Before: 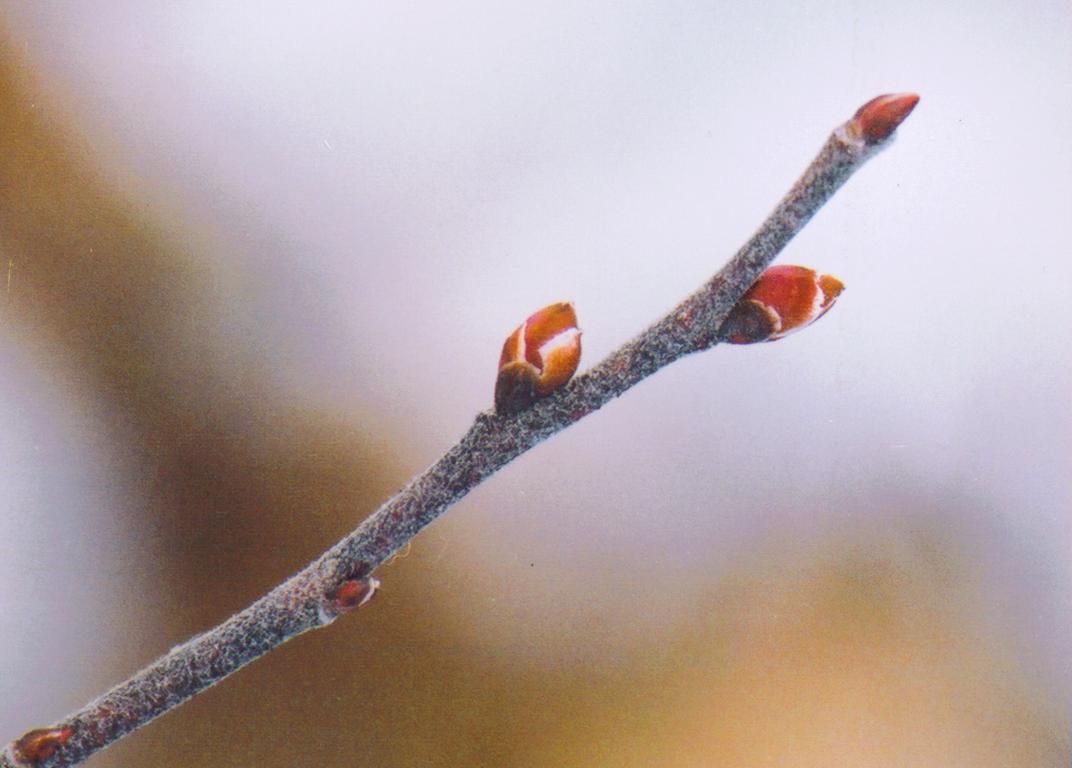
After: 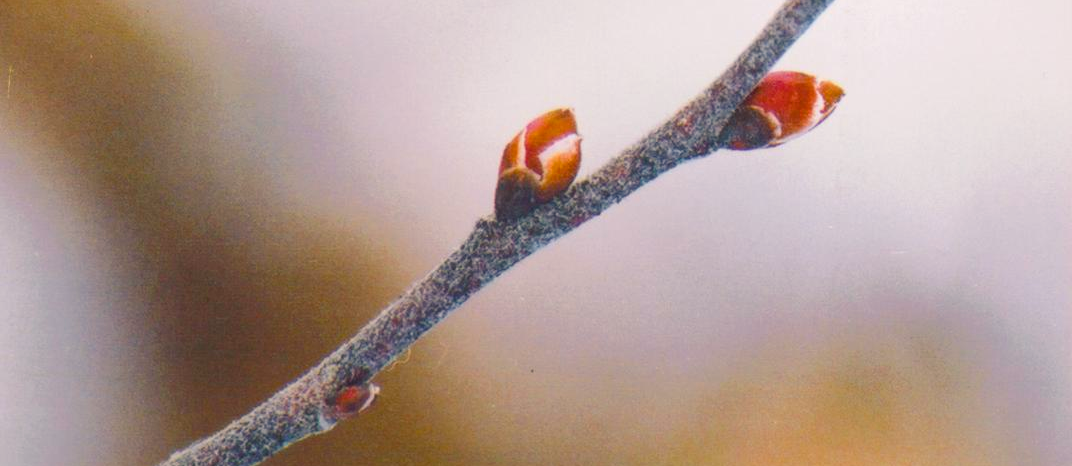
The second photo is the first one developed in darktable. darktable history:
crop and rotate: top 25.357%, bottom 13.942%
color balance rgb: shadows lift › chroma 2%, shadows lift › hue 219.6°, power › hue 313.2°, highlights gain › chroma 3%, highlights gain › hue 75.6°, global offset › luminance 0.5%, perceptual saturation grading › global saturation 15.33%, perceptual saturation grading › highlights -19.33%, perceptual saturation grading › shadows 20%, global vibrance 20%
